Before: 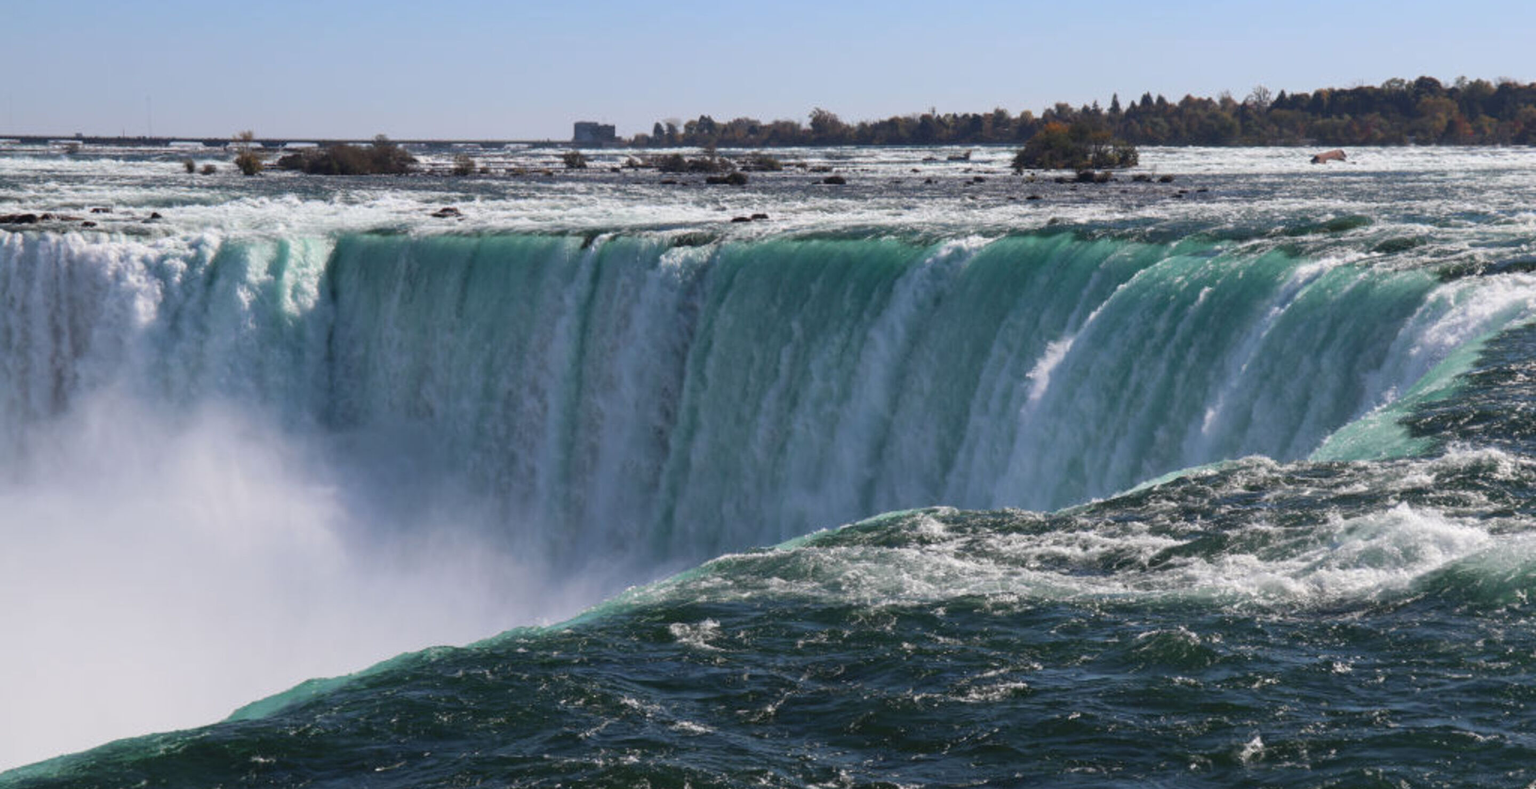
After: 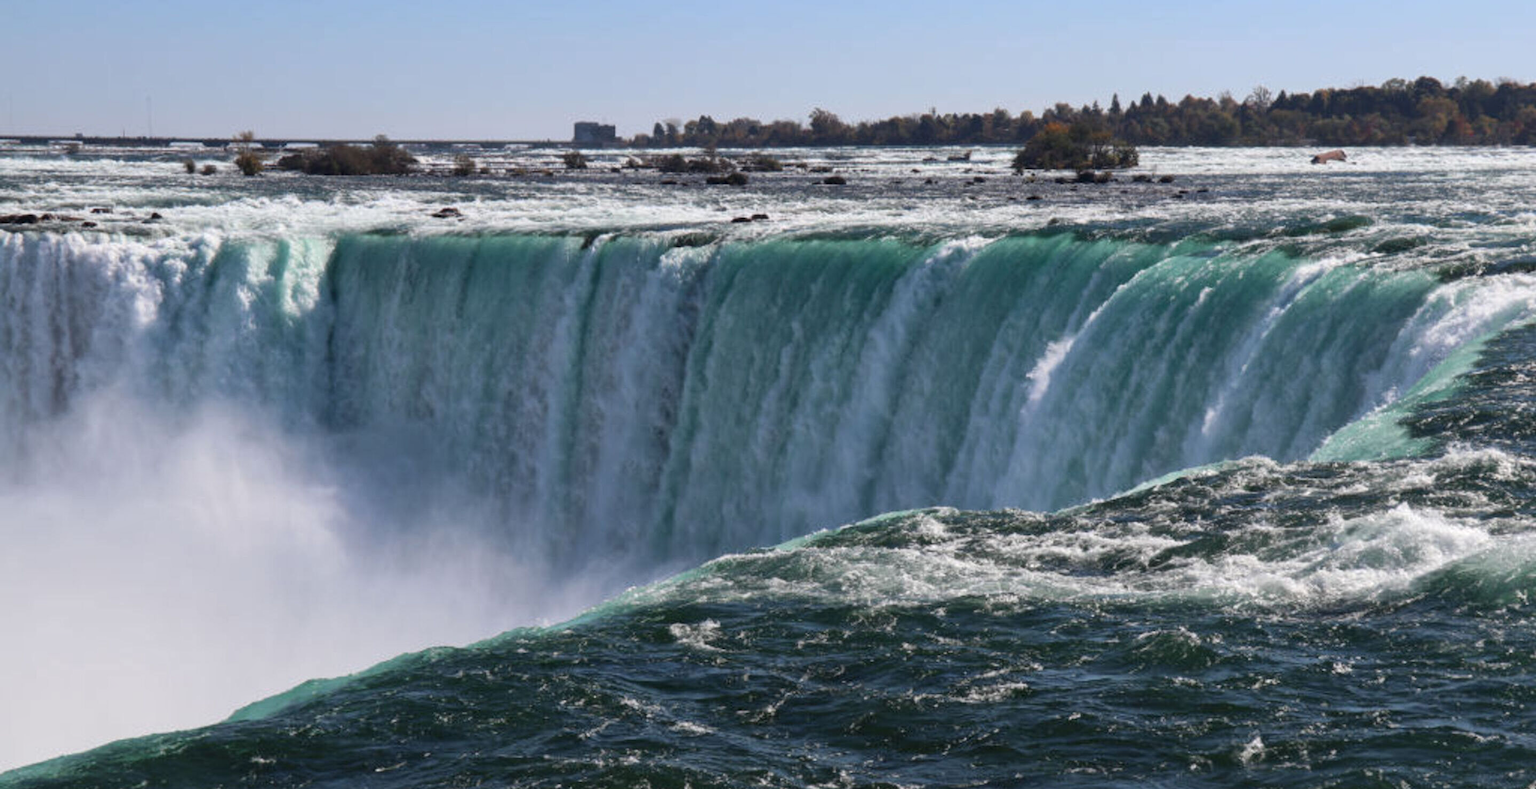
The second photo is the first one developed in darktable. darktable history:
local contrast: mode bilateral grid, contrast 20, coarseness 51, detail 130%, midtone range 0.2
